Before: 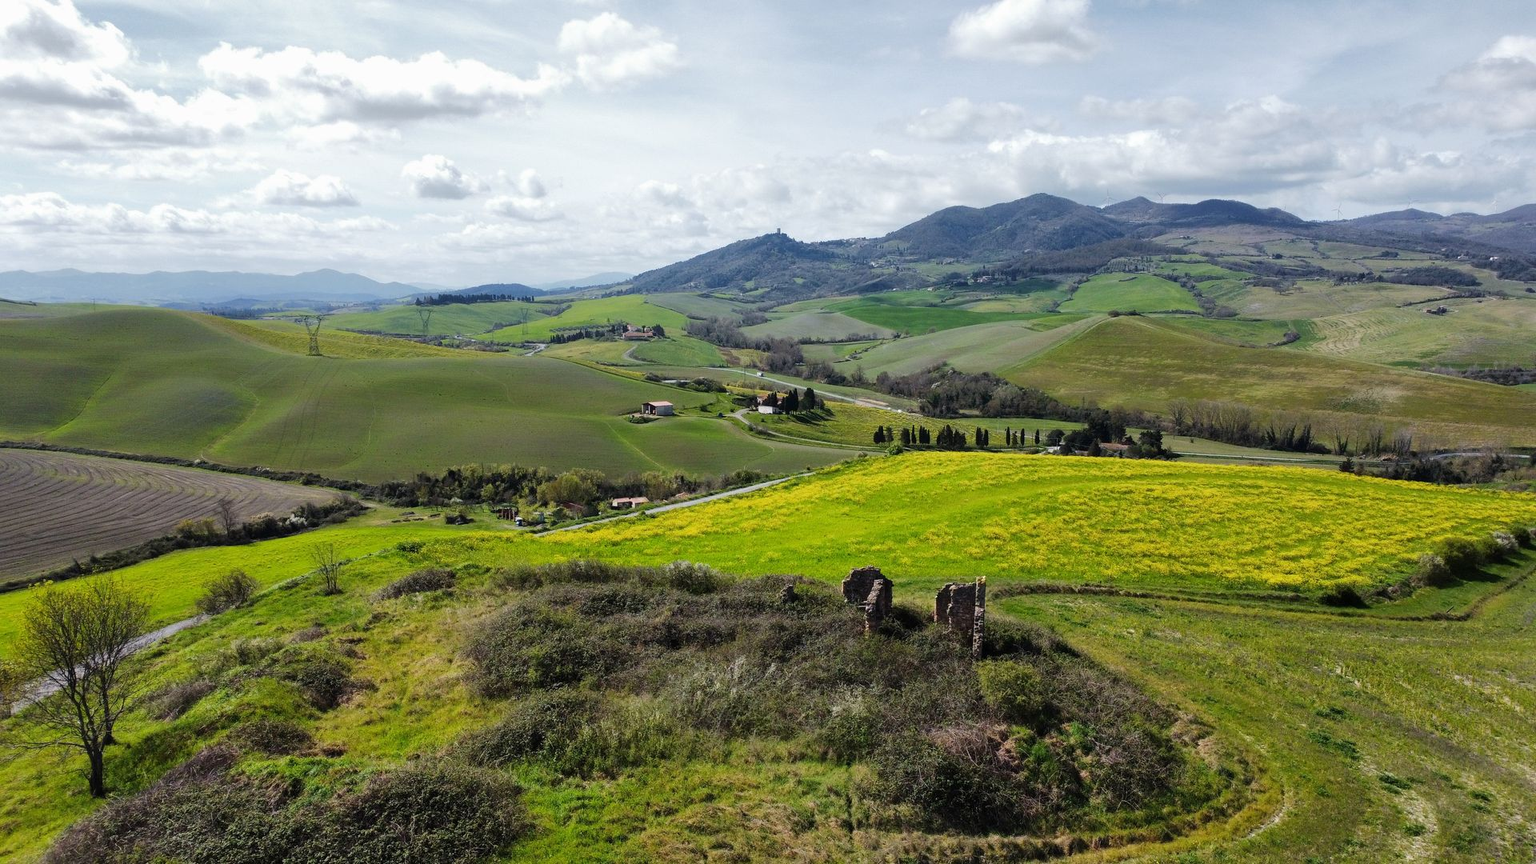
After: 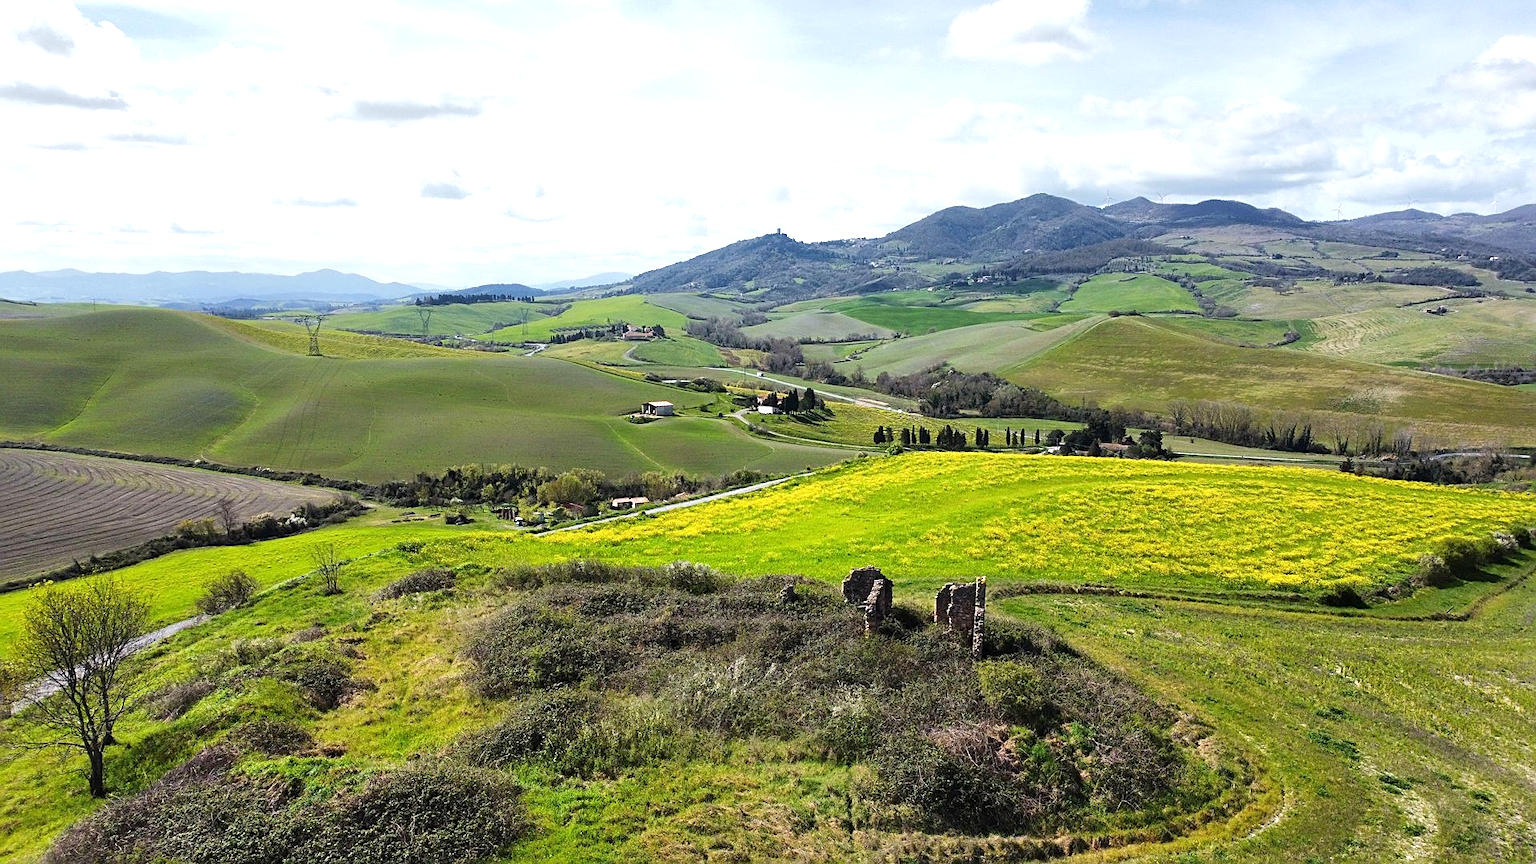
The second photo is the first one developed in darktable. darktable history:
sharpen: on, module defaults
exposure: exposure 0.601 EV, compensate exposure bias true, compensate highlight preservation false
